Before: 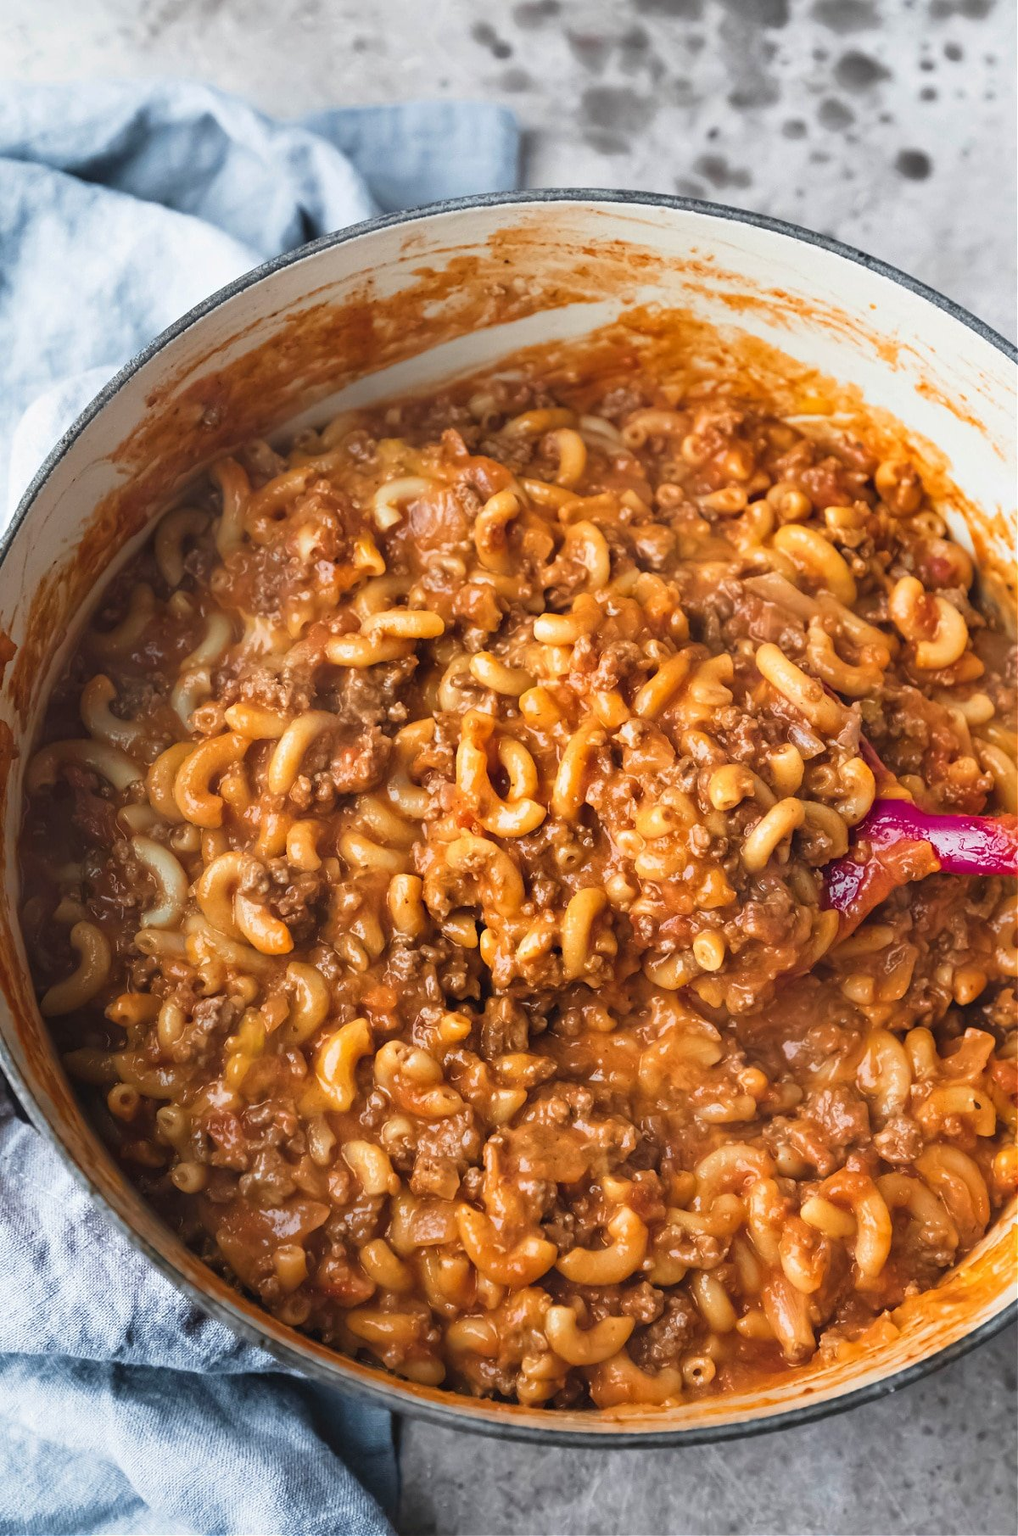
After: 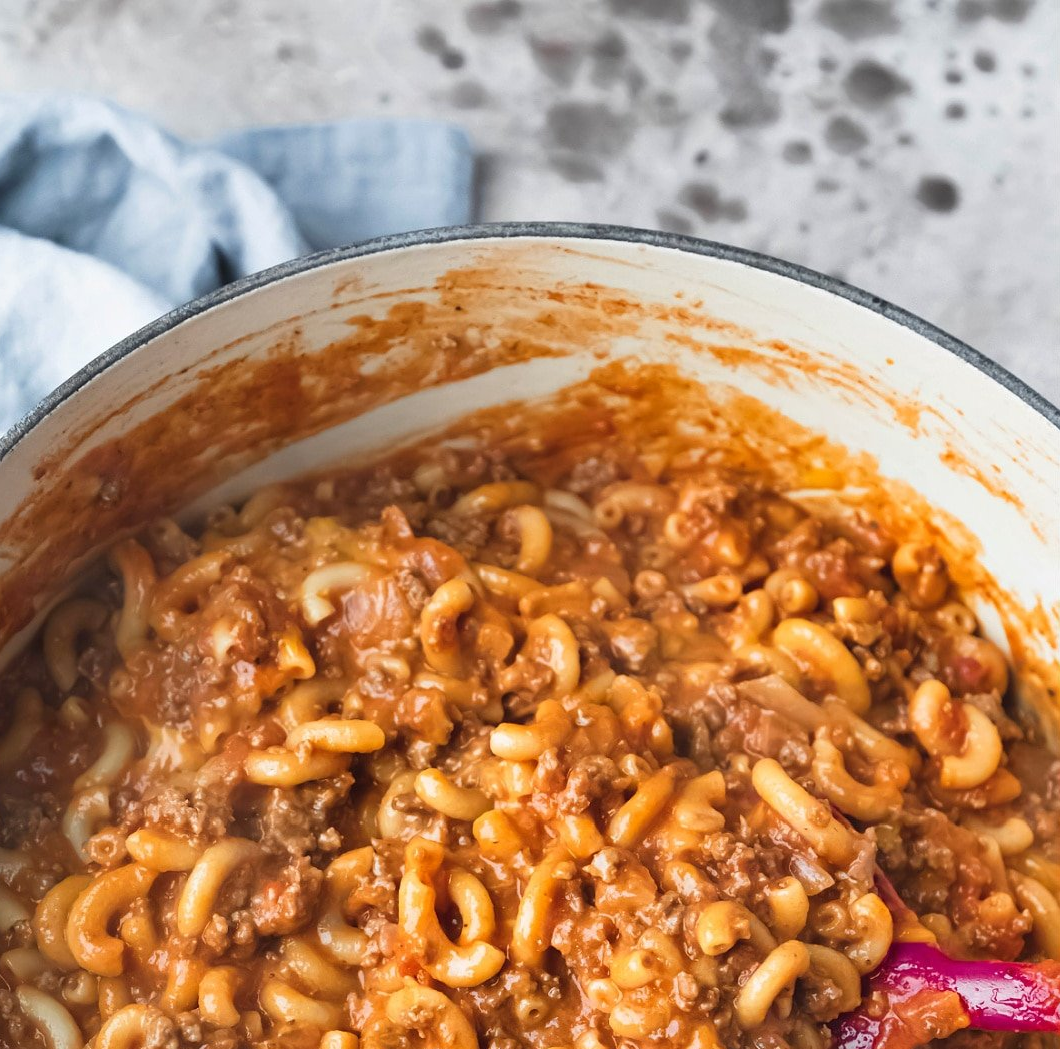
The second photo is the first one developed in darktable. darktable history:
crop and rotate: left 11.611%, bottom 42.076%
